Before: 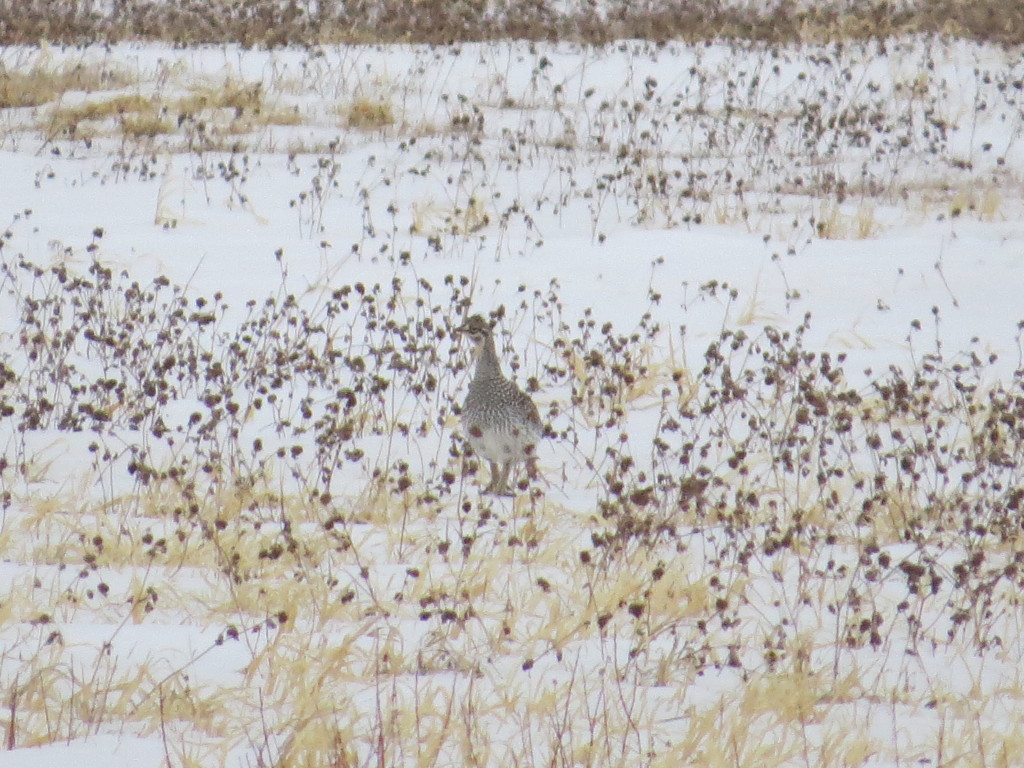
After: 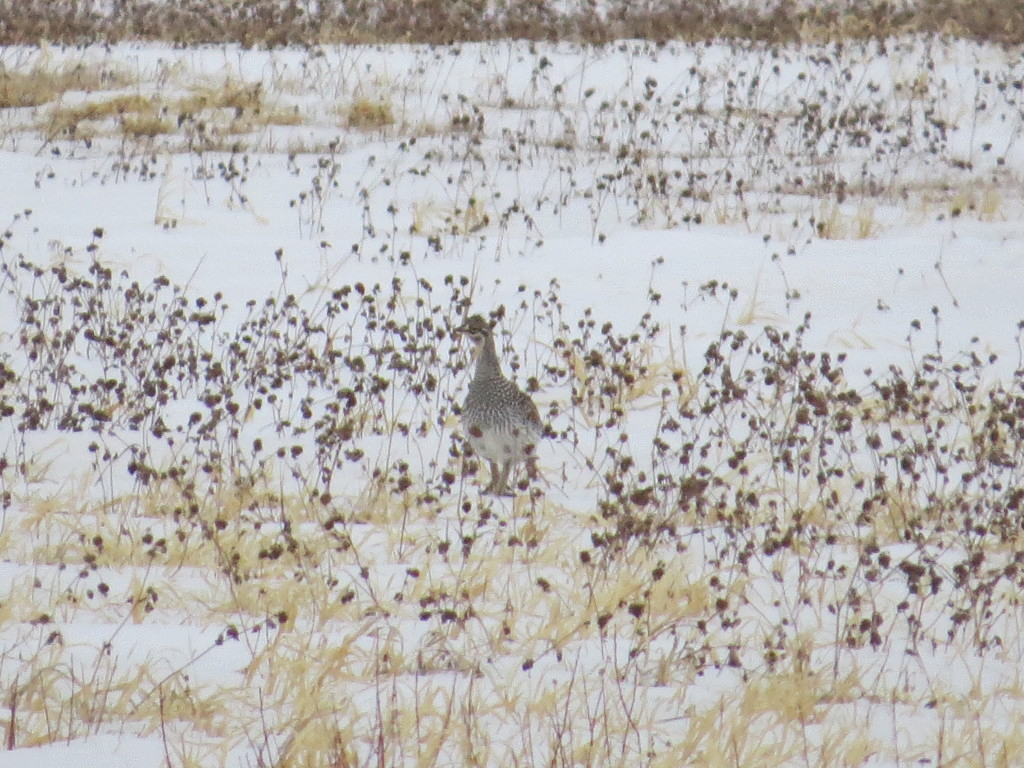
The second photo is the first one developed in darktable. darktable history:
shadows and highlights: shadows 37.42, highlights -27.45, soften with gaussian
